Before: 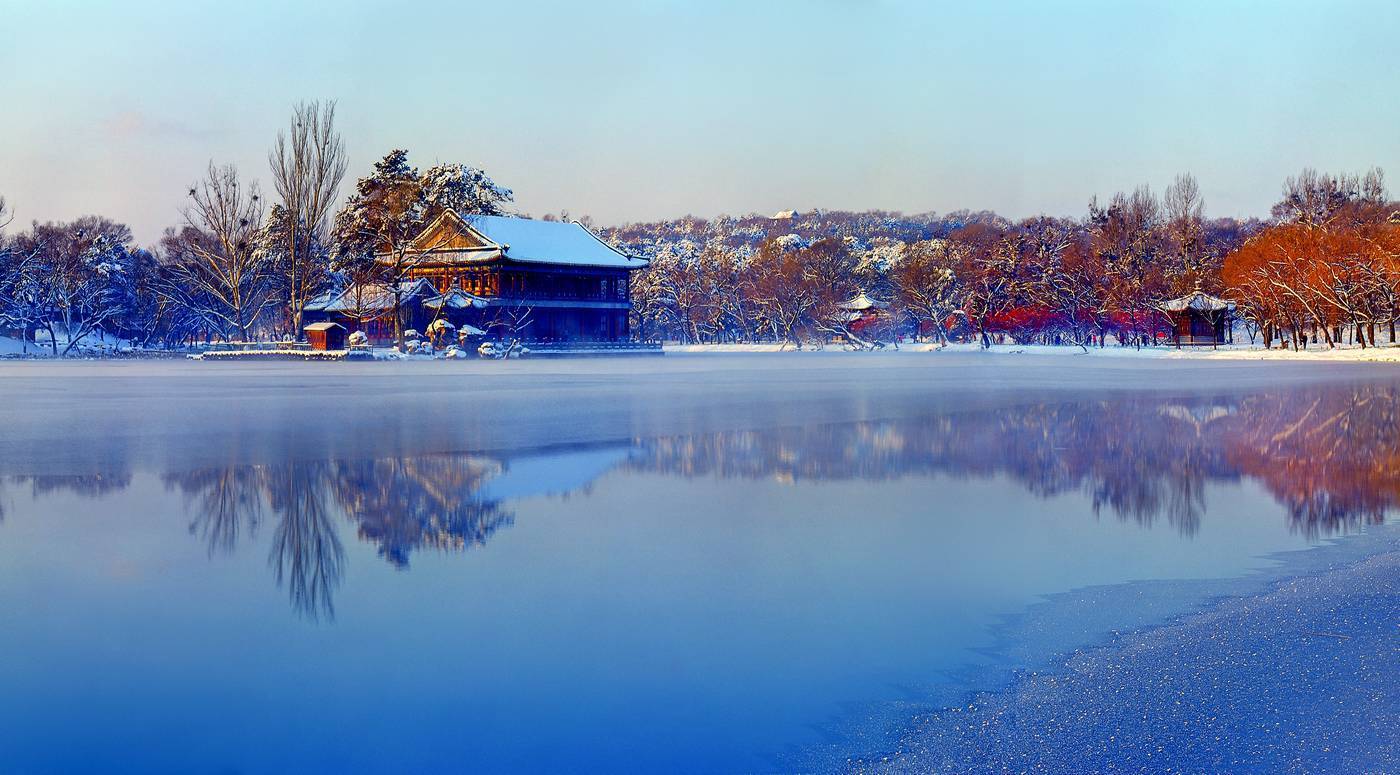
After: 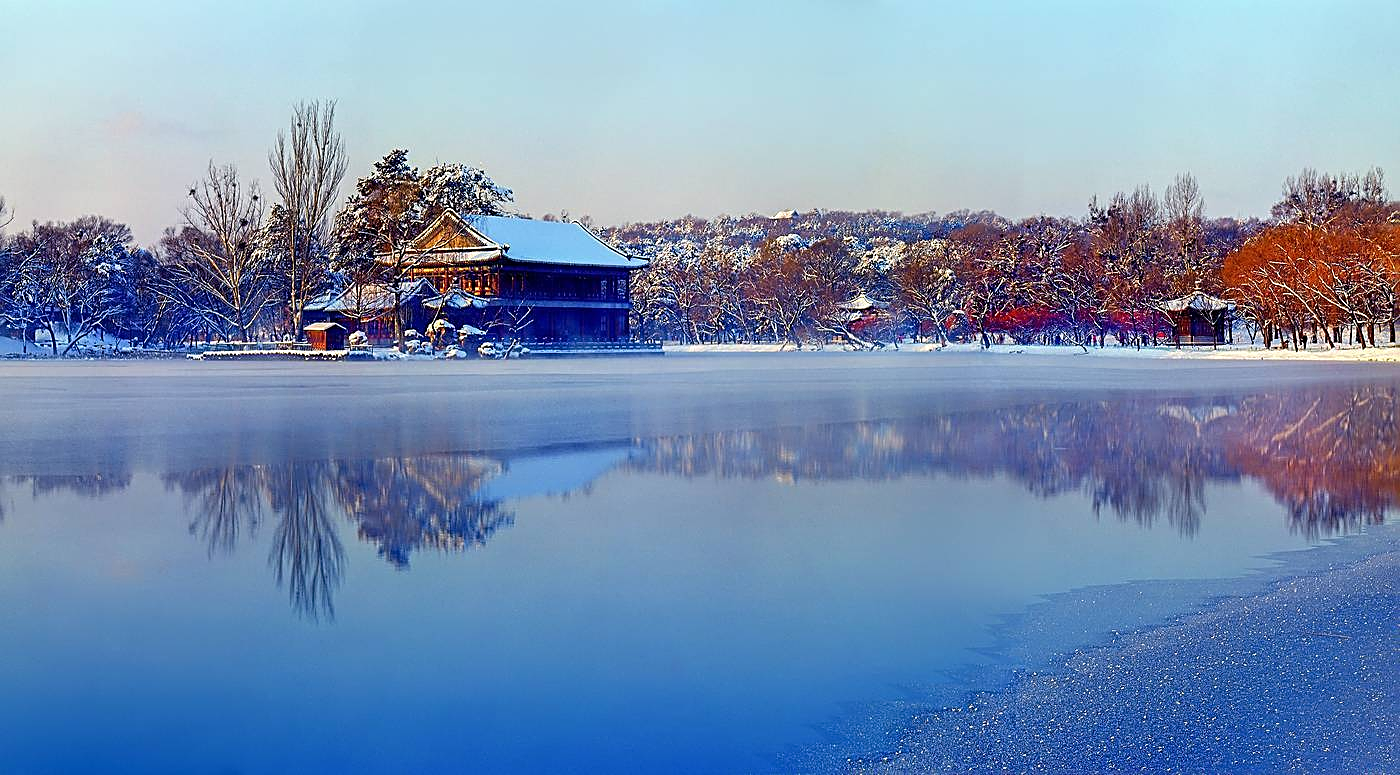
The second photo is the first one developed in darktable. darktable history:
sharpen: amount 0.742
